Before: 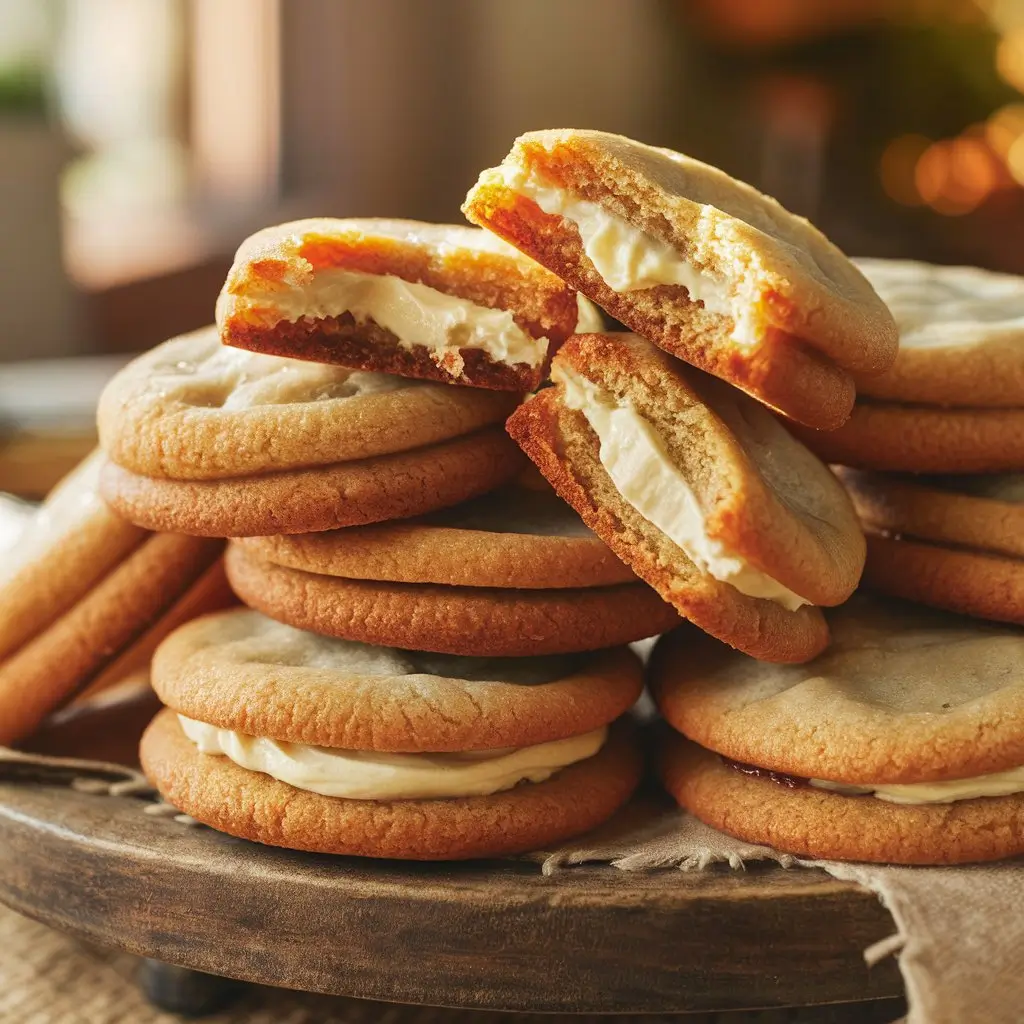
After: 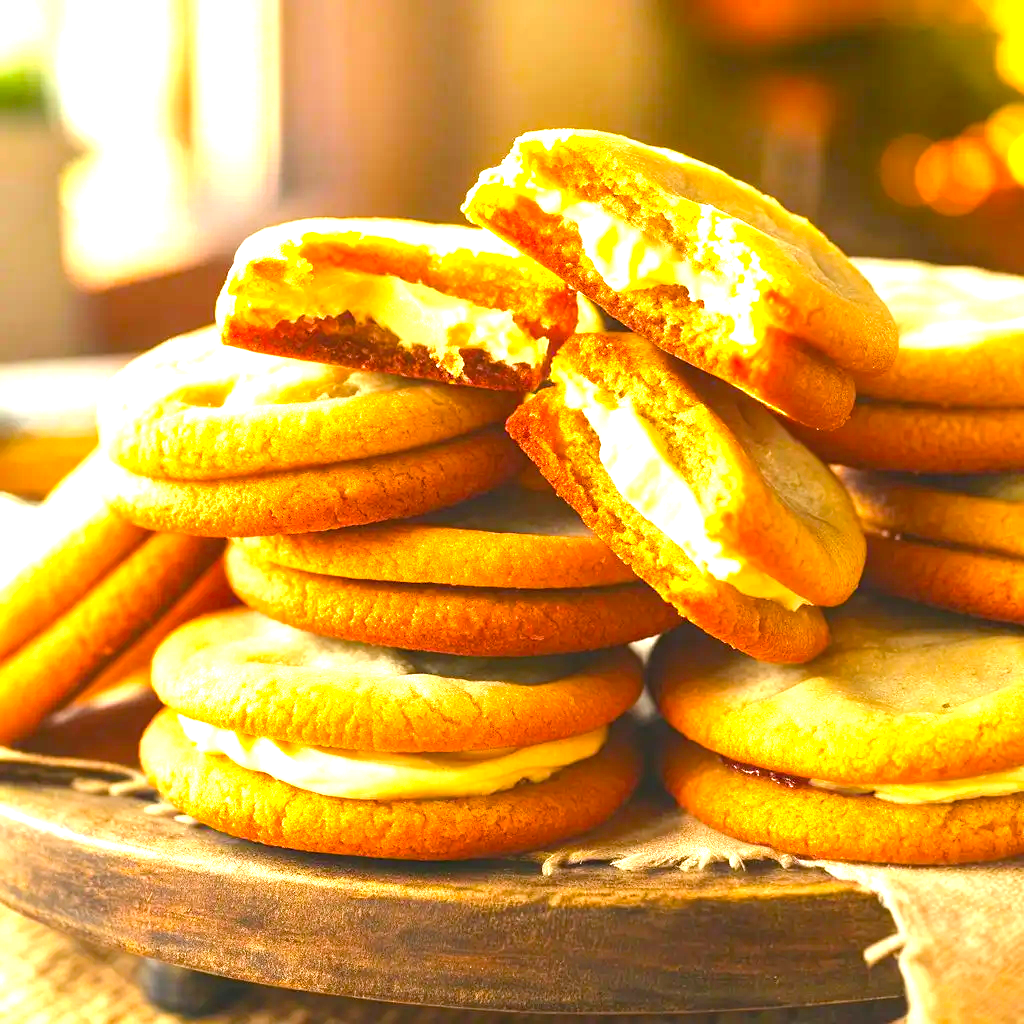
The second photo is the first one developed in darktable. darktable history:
exposure: black level correction 0, exposure 1.75 EV, compensate exposure bias true, compensate highlight preservation false
color balance rgb: linear chroma grading › global chroma 15%, perceptual saturation grading › global saturation 30%
tone equalizer: on, module defaults
